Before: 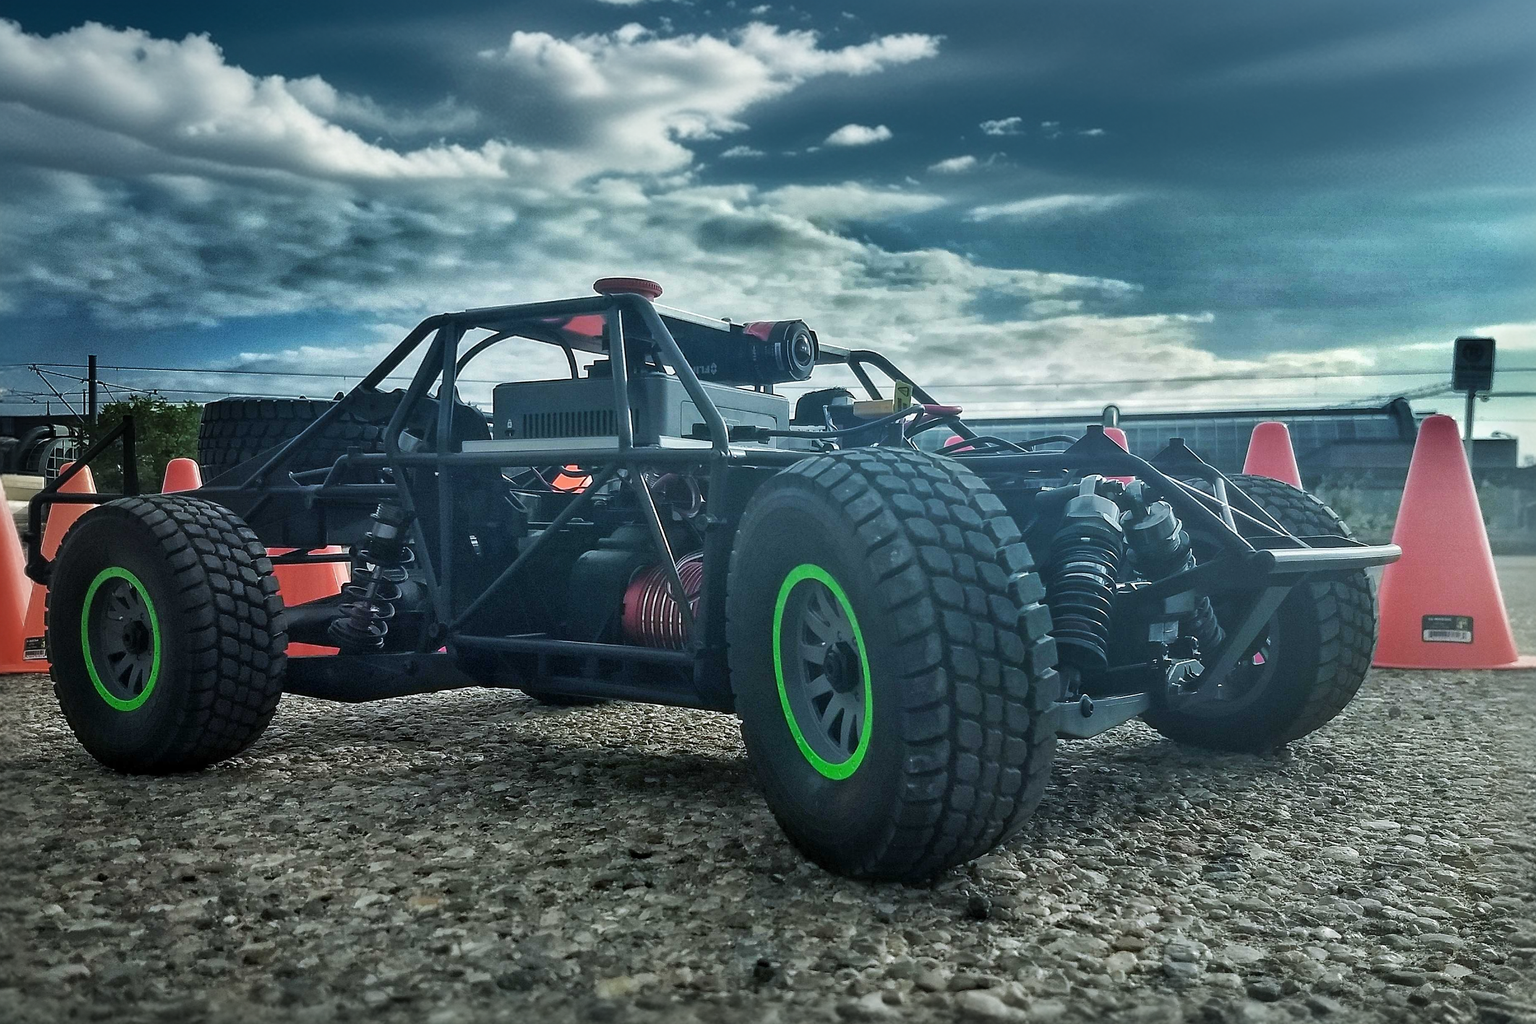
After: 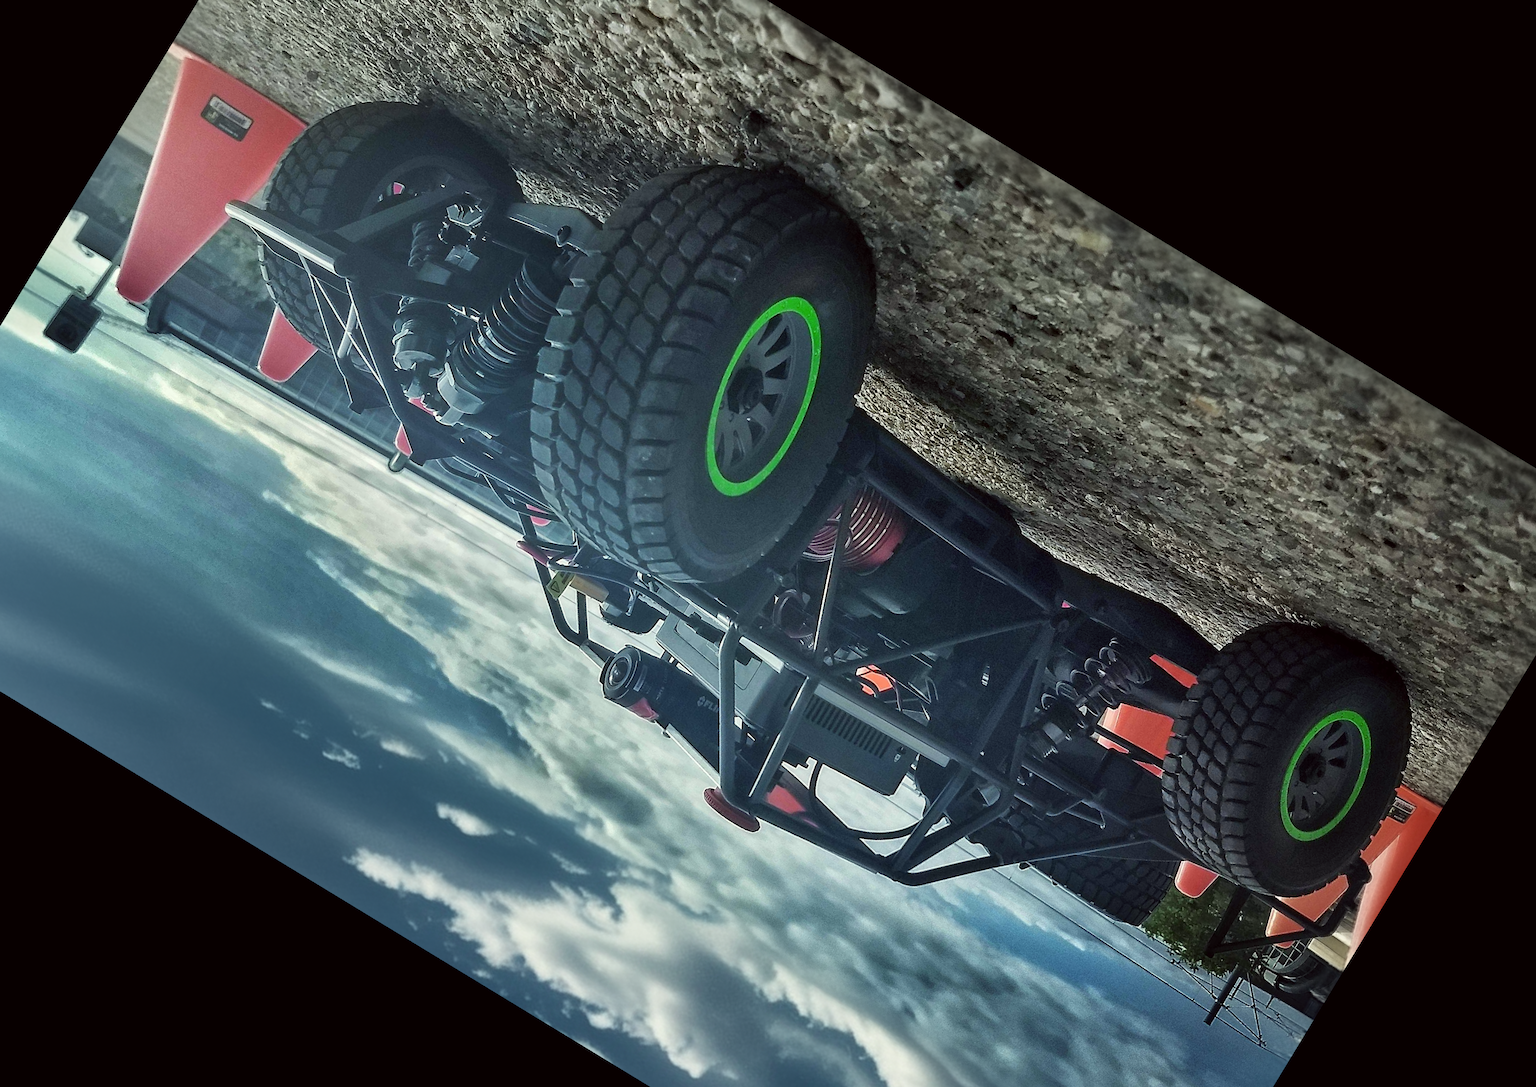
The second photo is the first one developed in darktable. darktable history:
crop and rotate: angle 148.68°, left 9.111%, top 15.603%, right 4.588%, bottom 17.041%
color correction: highlights a* -0.95, highlights b* 4.5, shadows a* 3.55
